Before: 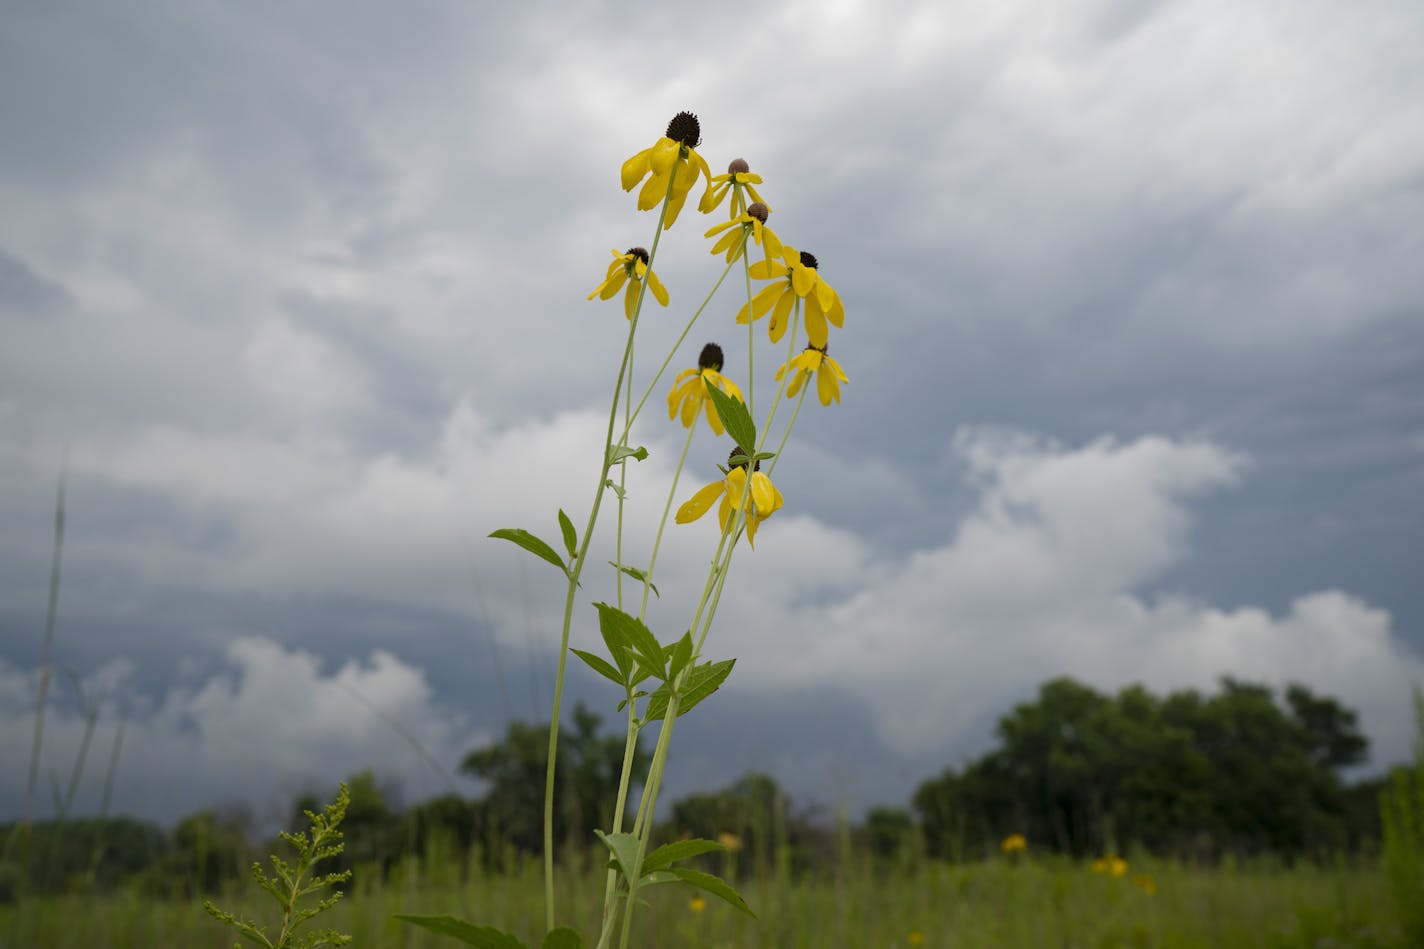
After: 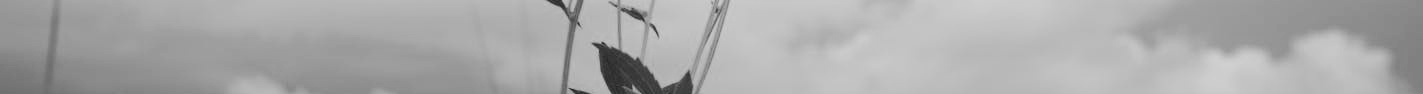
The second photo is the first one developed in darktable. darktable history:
crop and rotate: top 59.084%, bottom 30.916%
color calibration: output gray [0.246, 0.254, 0.501, 0], gray › normalize channels true, illuminant same as pipeline (D50), adaptation XYZ, x 0.346, y 0.359, gamut compression 0
base curve: curves: ch0 [(0, 0) (0.036, 0.025) (0.121, 0.166) (0.206, 0.329) (0.605, 0.79) (1, 1)], preserve colors none
